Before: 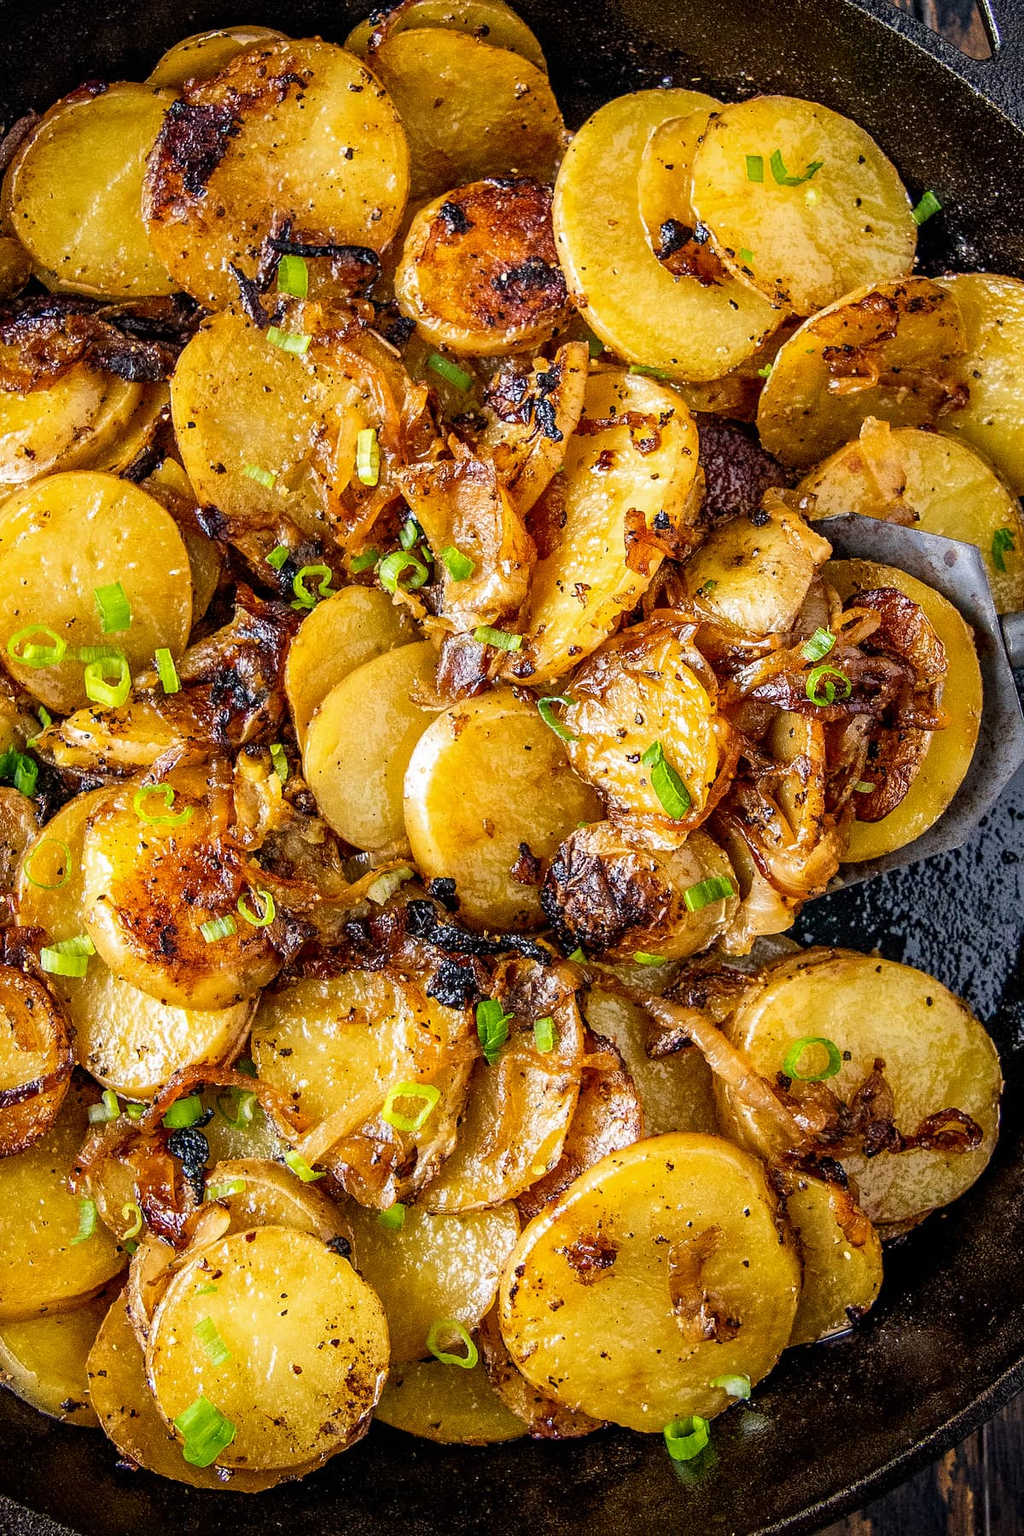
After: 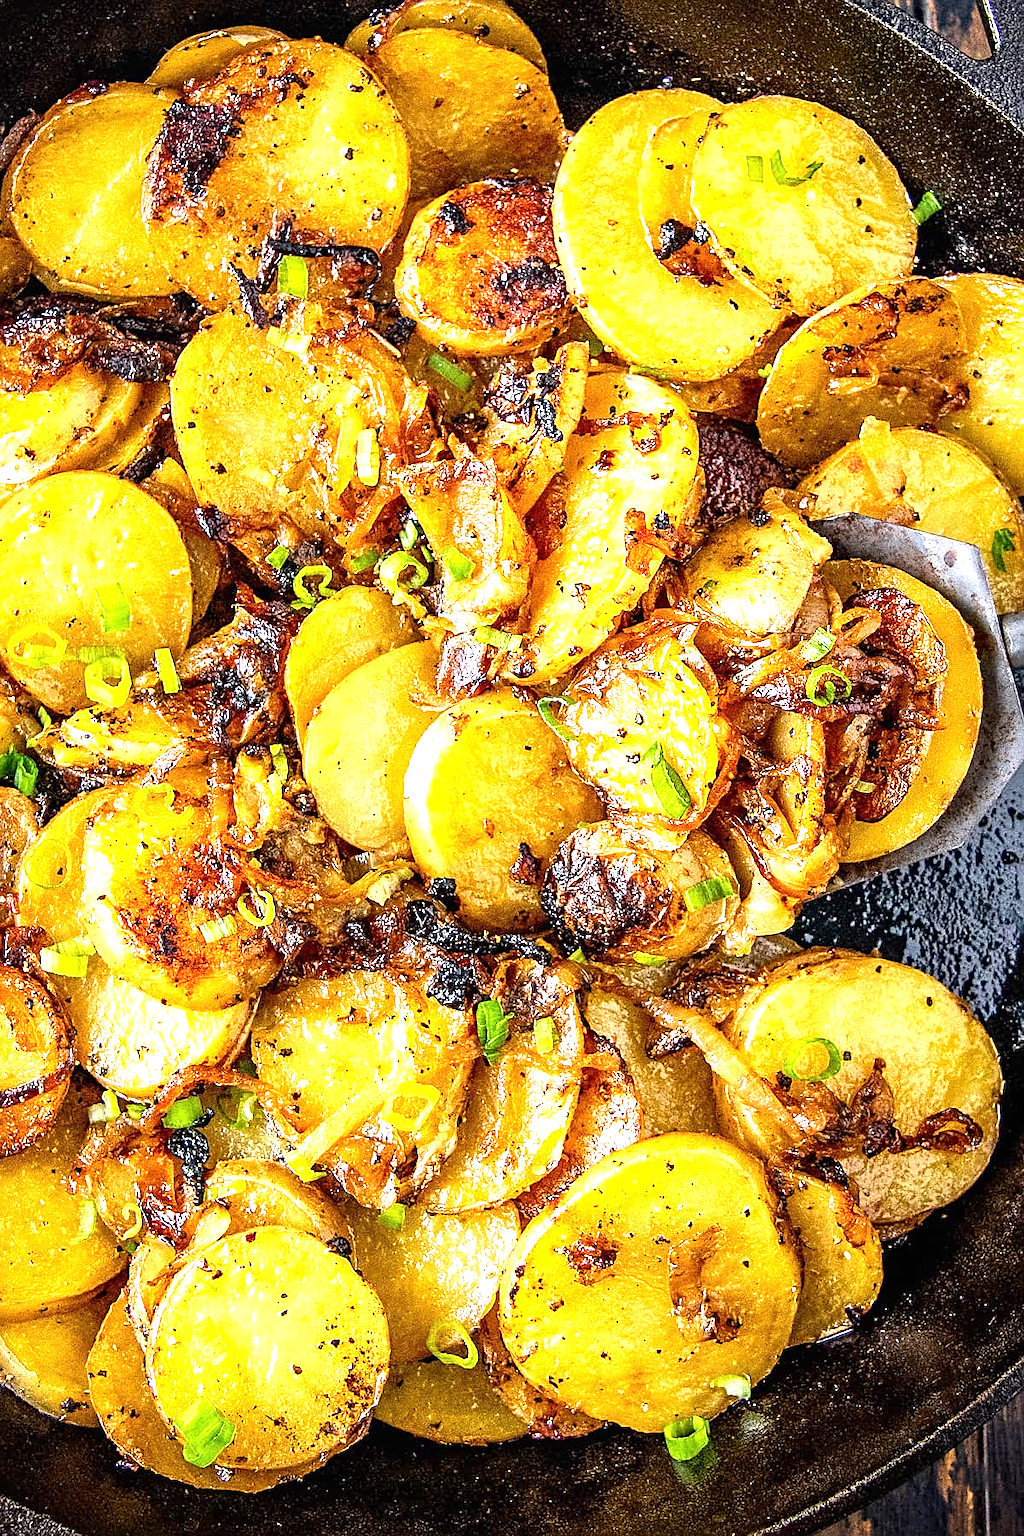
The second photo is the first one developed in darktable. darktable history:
exposure: black level correction 0, exposure 1.172 EV, compensate exposure bias true, compensate highlight preservation false
sharpen: on, module defaults
contrast brightness saturation: contrast 0.072
